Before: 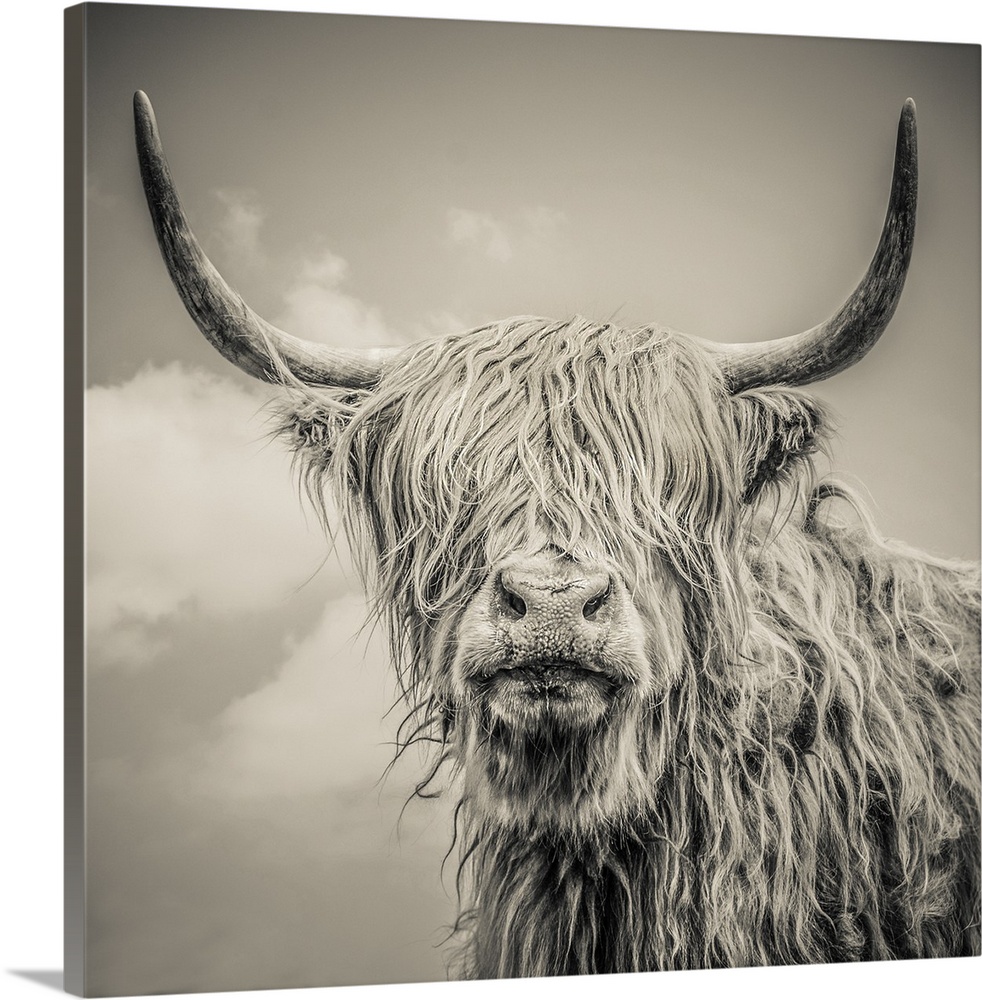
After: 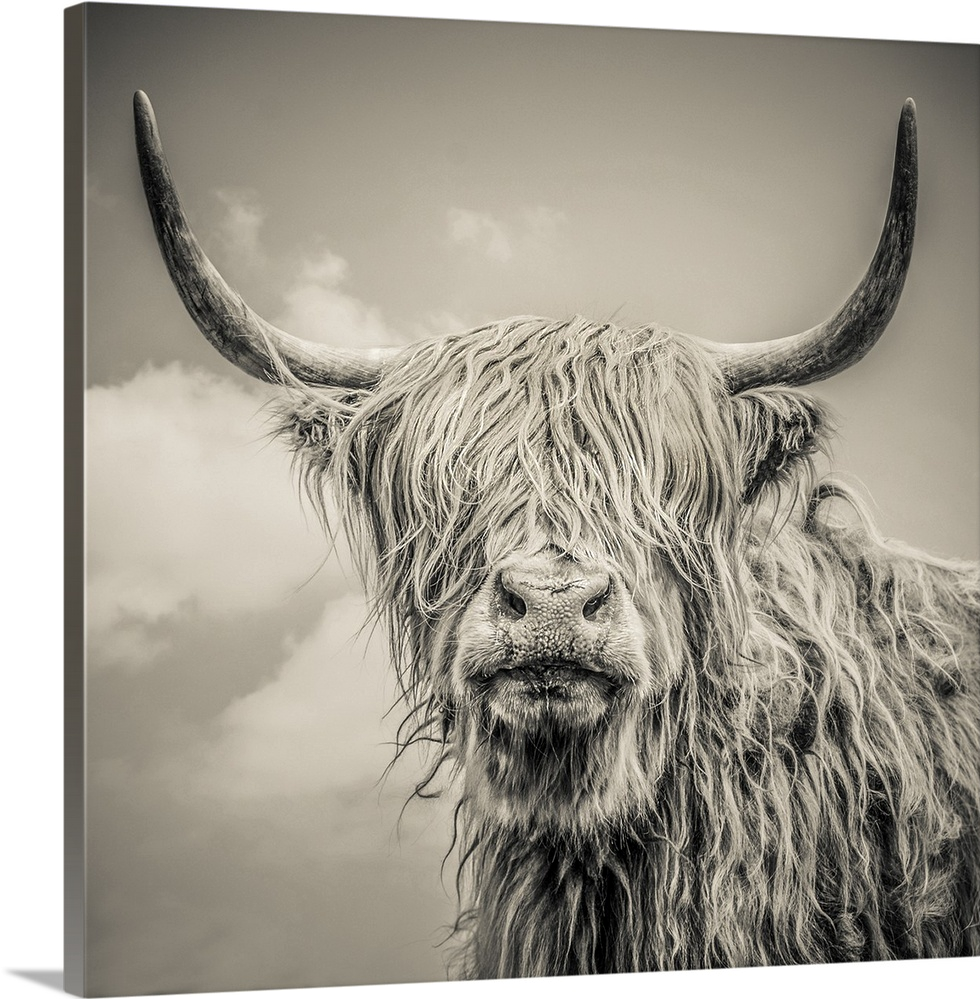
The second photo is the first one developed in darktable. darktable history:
local contrast: mode bilateral grid, contrast 21, coarseness 51, detail 119%, midtone range 0.2
crop: left 0.01%
